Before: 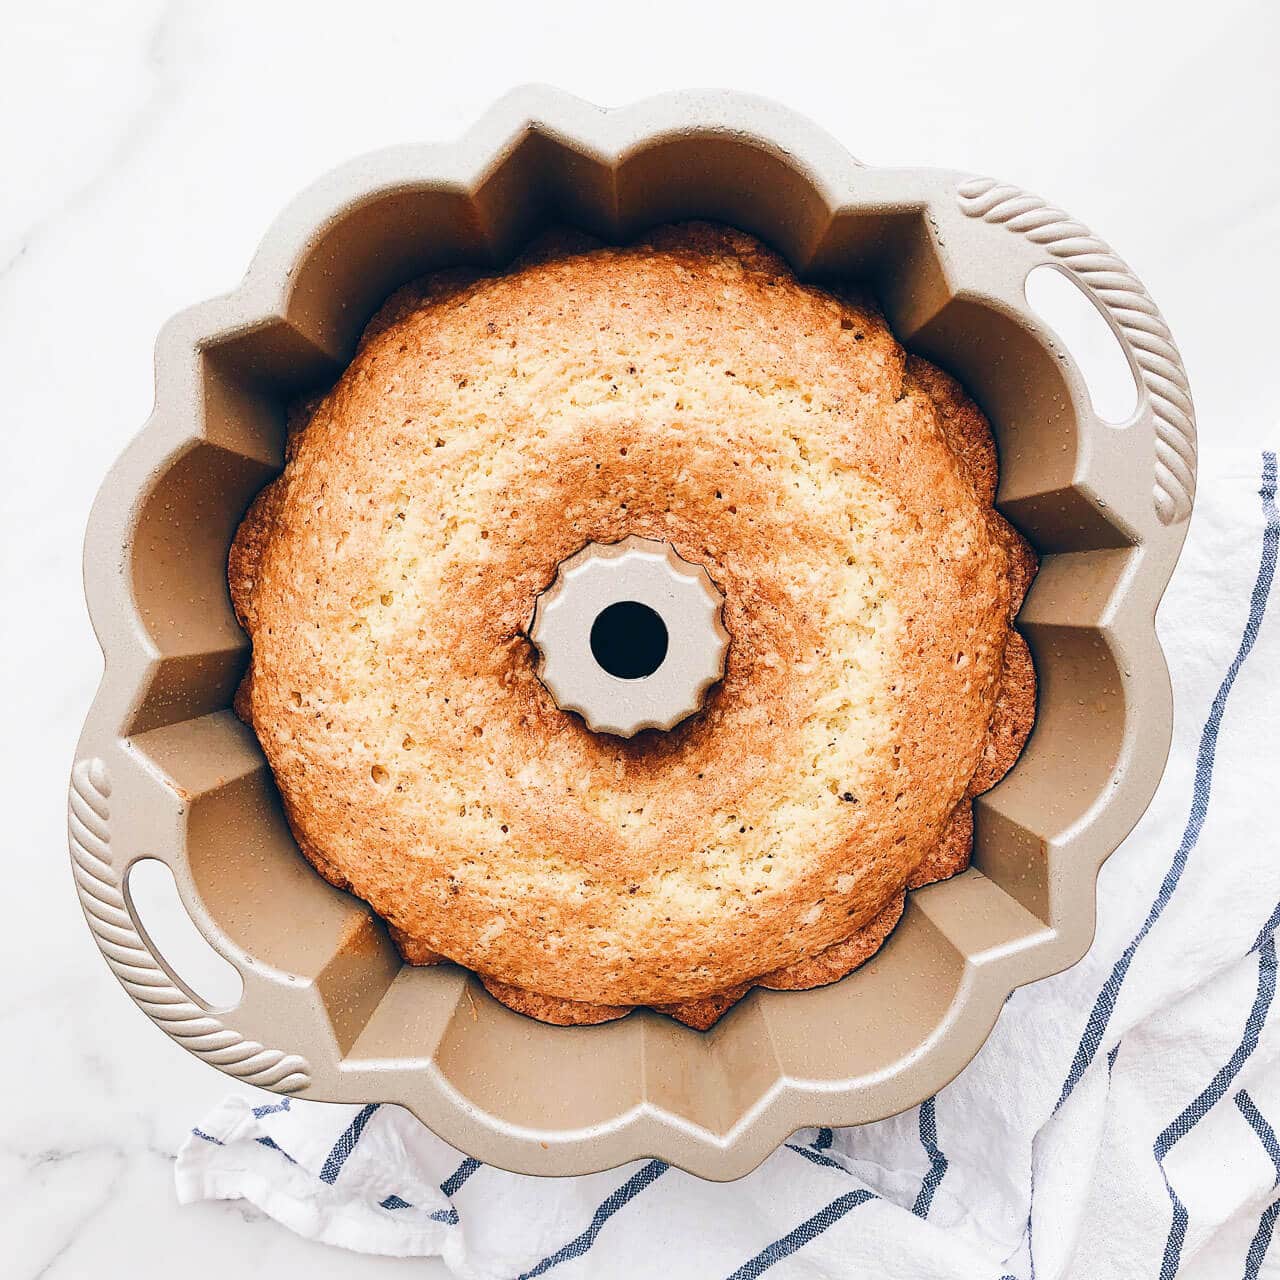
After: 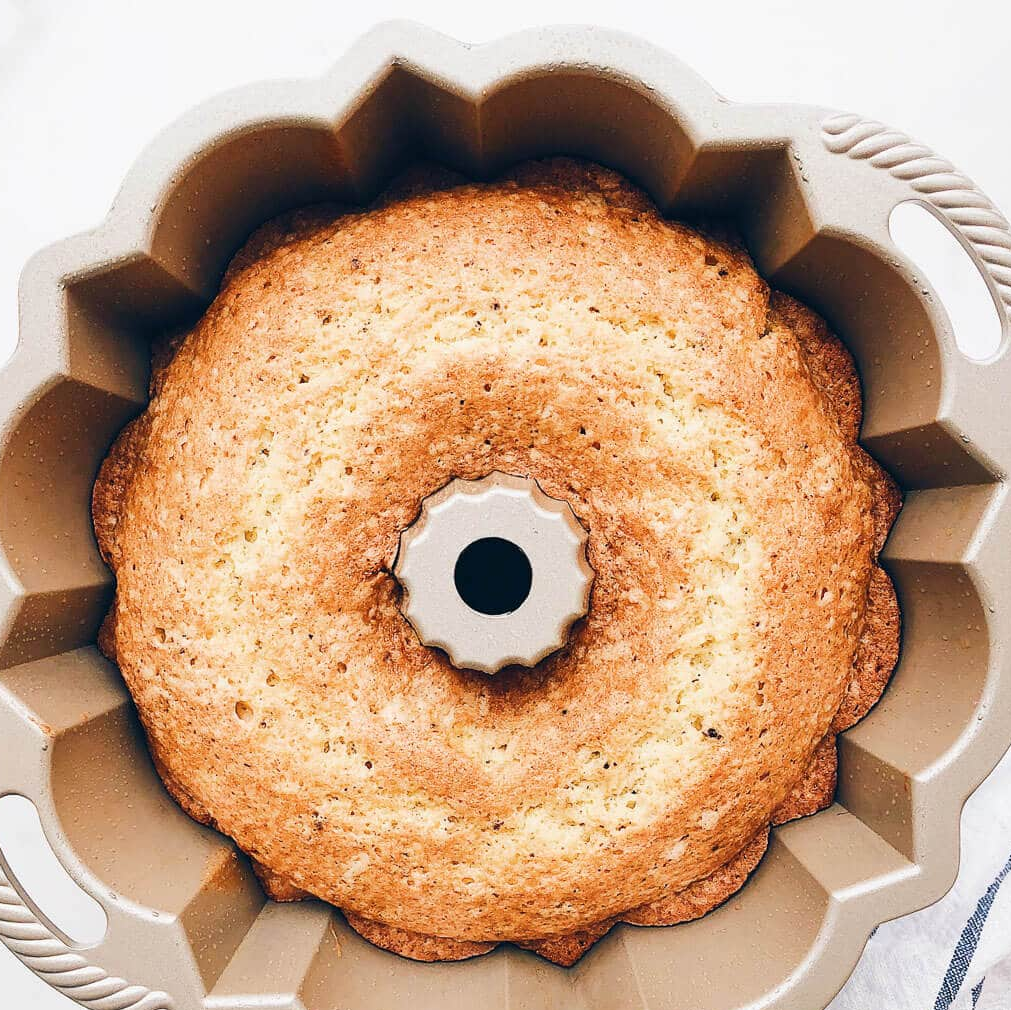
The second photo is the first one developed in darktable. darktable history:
crop and rotate: left 10.627%, top 5.036%, right 10.385%, bottom 16.038%
